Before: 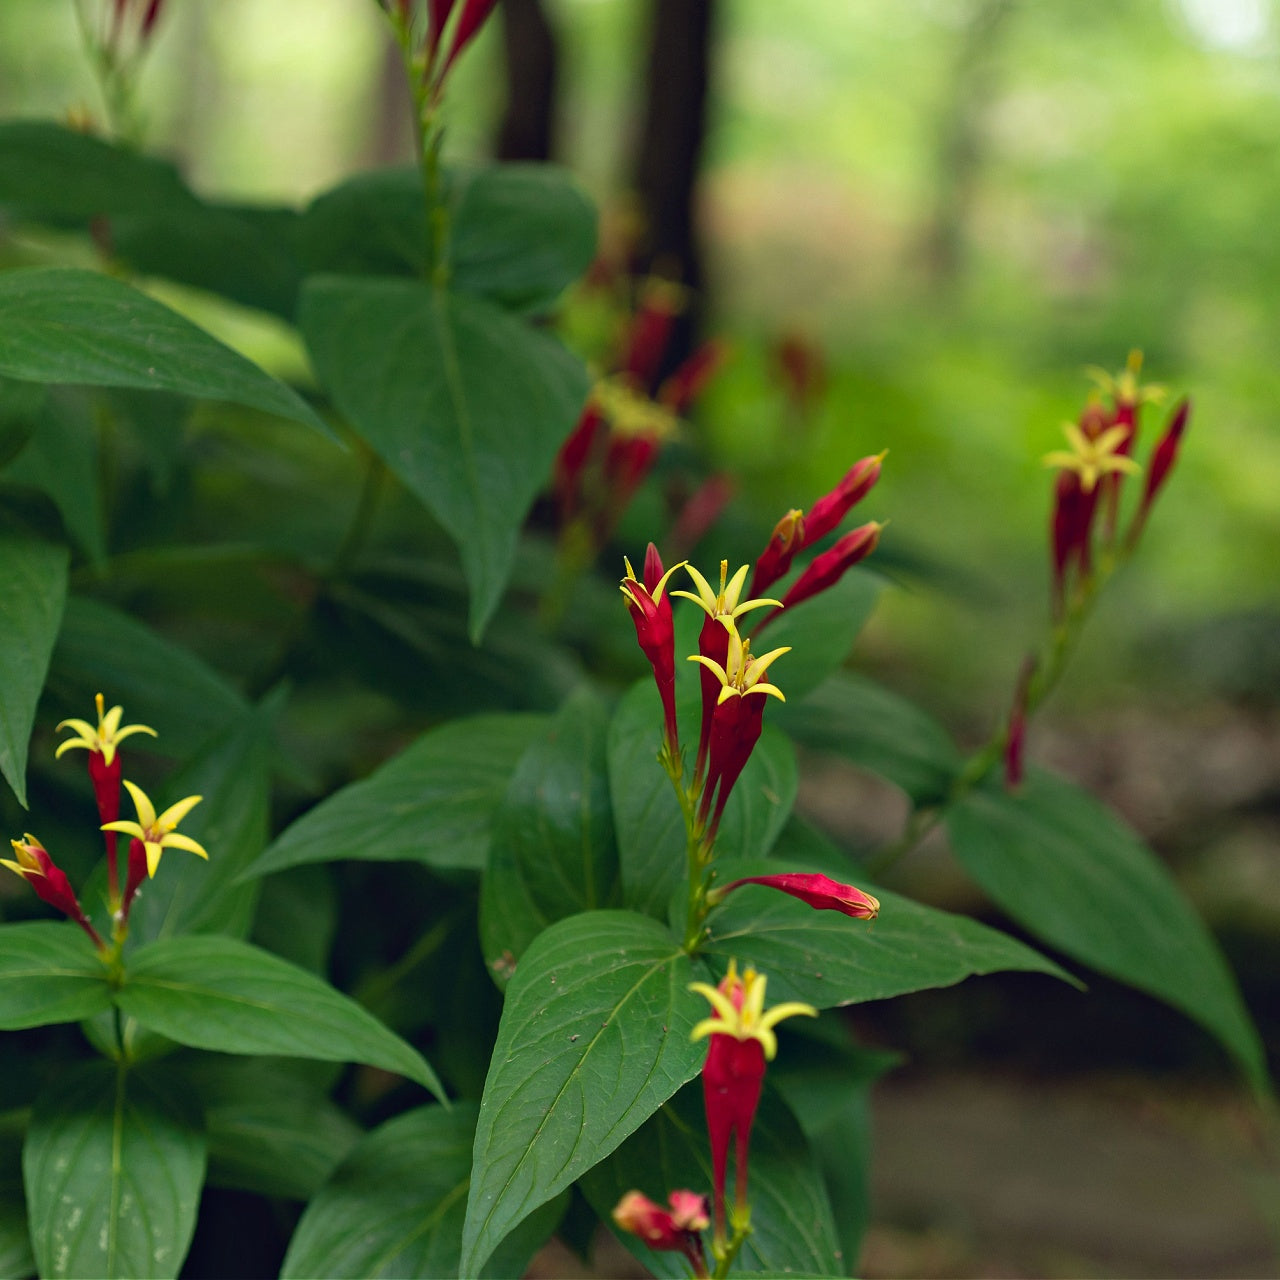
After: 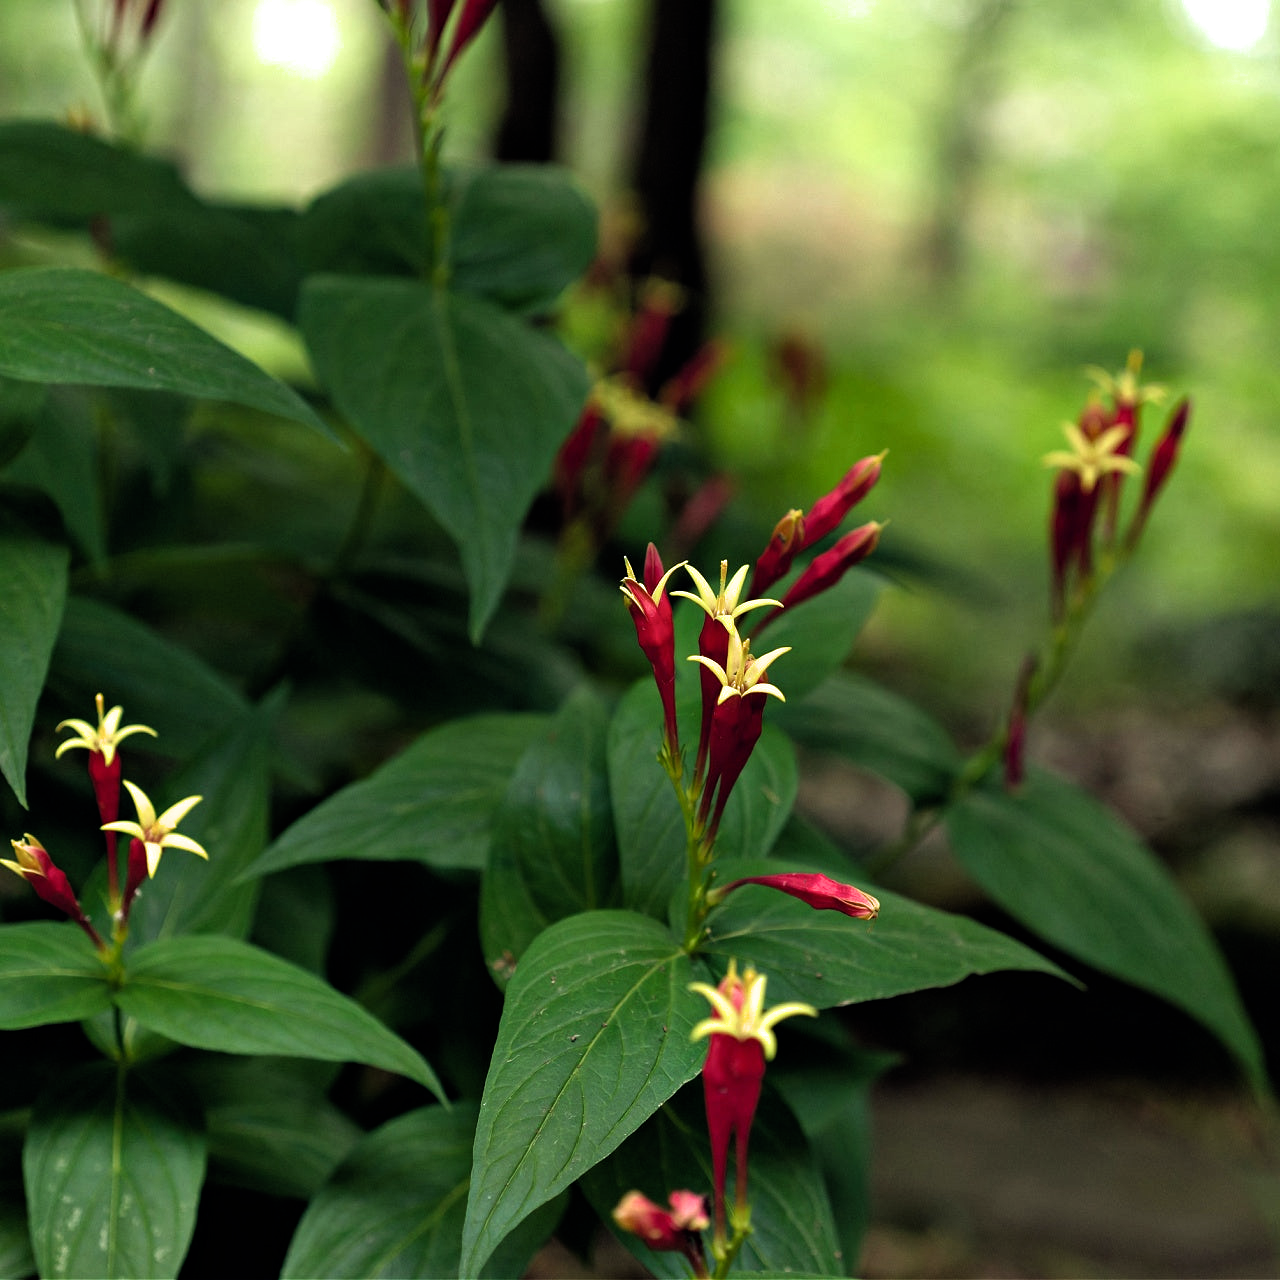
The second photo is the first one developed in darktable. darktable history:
filmic rgb: black relative exposure -8.29 EV, white relative exposure 2.2 EV, target white luminance 99.858%, hardness 7.13, latitude 74.24%, contrast 1.314, highlights saturation mix -1.91%, shadows ↔ highlights balance 30.3%, color science v6 (2022)
